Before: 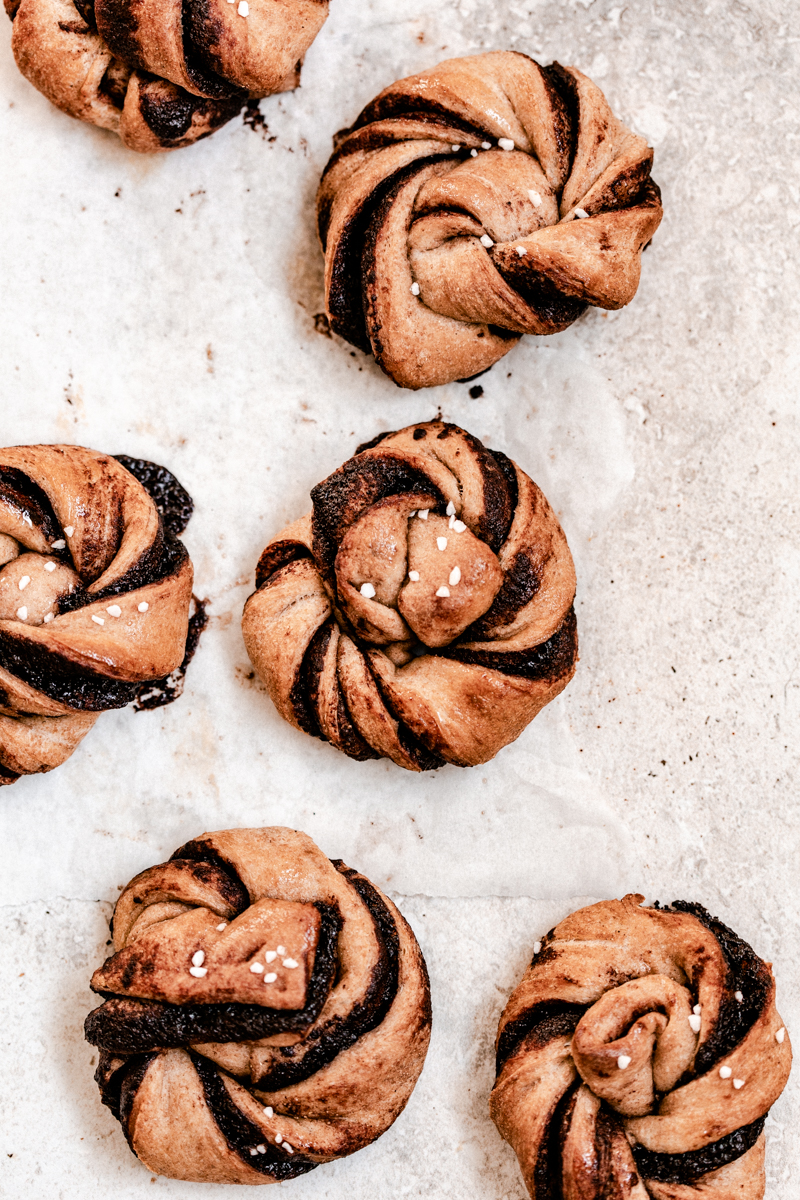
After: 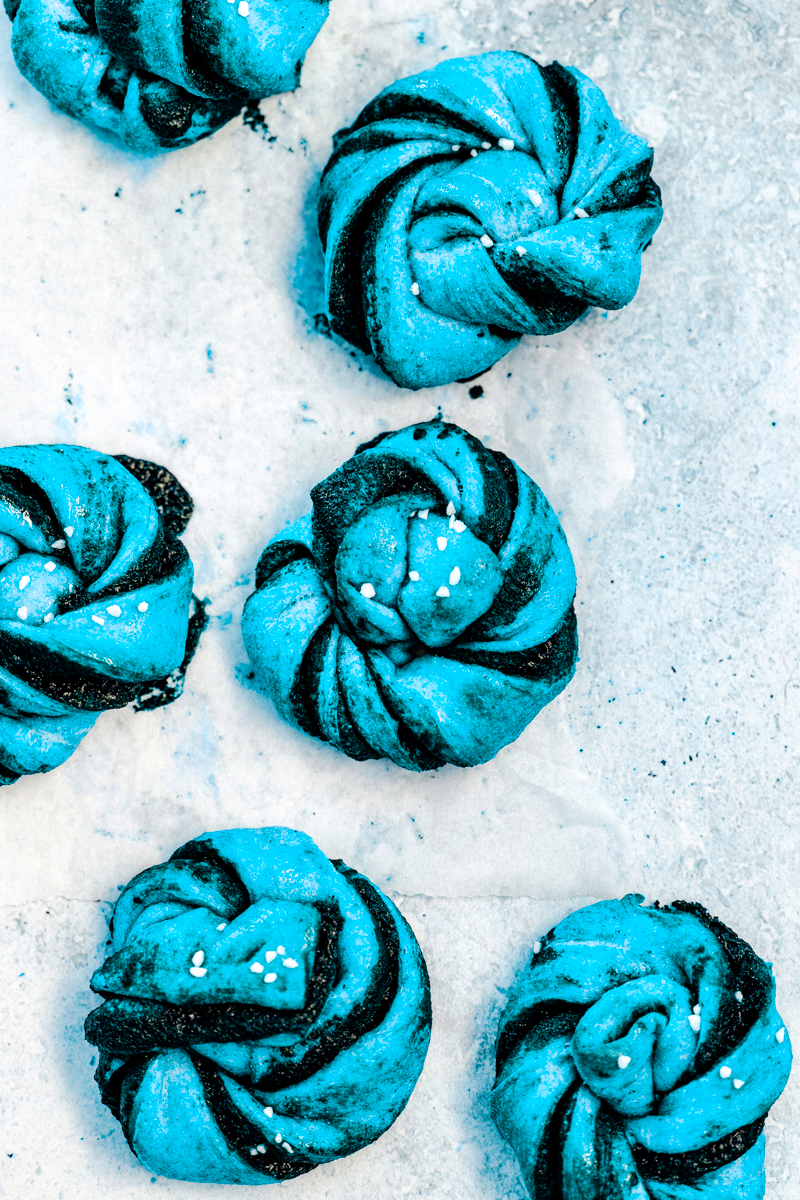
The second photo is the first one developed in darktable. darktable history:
color balance rgb: perceptual saturation grading › global saturation 0.669%, hue shift 178.94°, global vibrance 49.454%, contrast 0.937%
